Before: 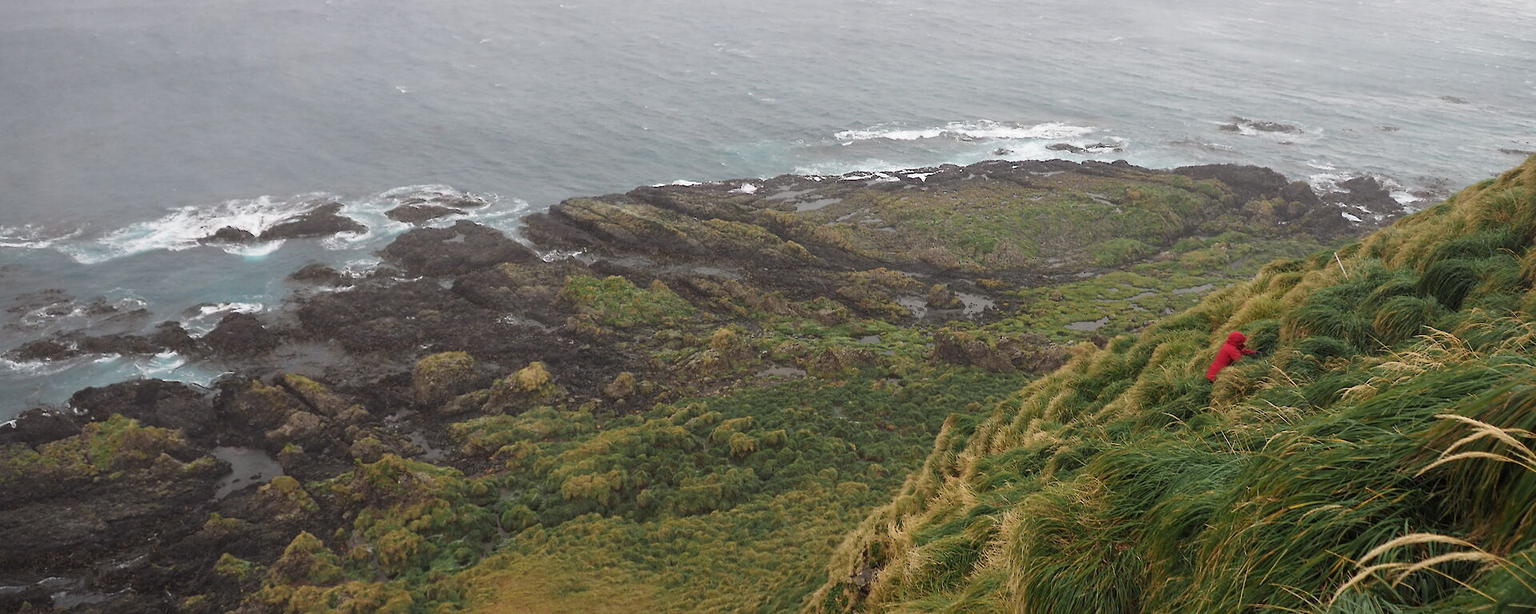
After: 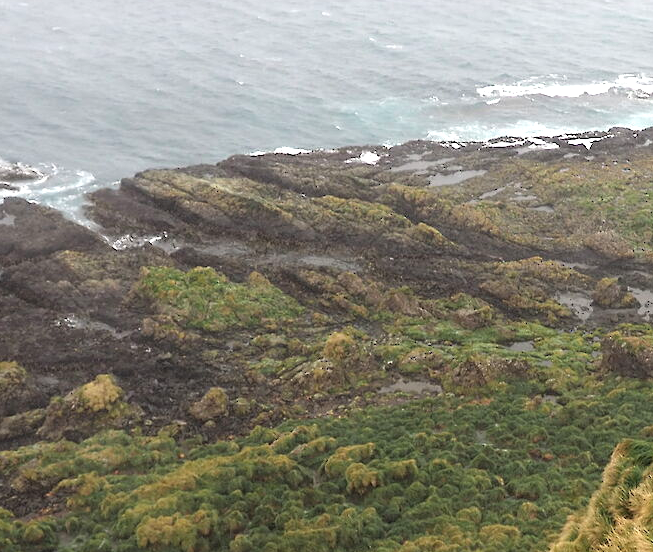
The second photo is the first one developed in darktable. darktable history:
tone equalizer: -8 EV -0.783 EV, -7 EV -0.699 EV, -6 EV -0.587 EV, -5 EV -0.398 EV, -3 EV 0.384 EV, -2 EV 0.6 EV, -1 EV 0.696 EV, +0 EV 0.742 EV
crop and rotate: left 29.511%, top 10.169%, right 36.462%, bottom 17.884%
